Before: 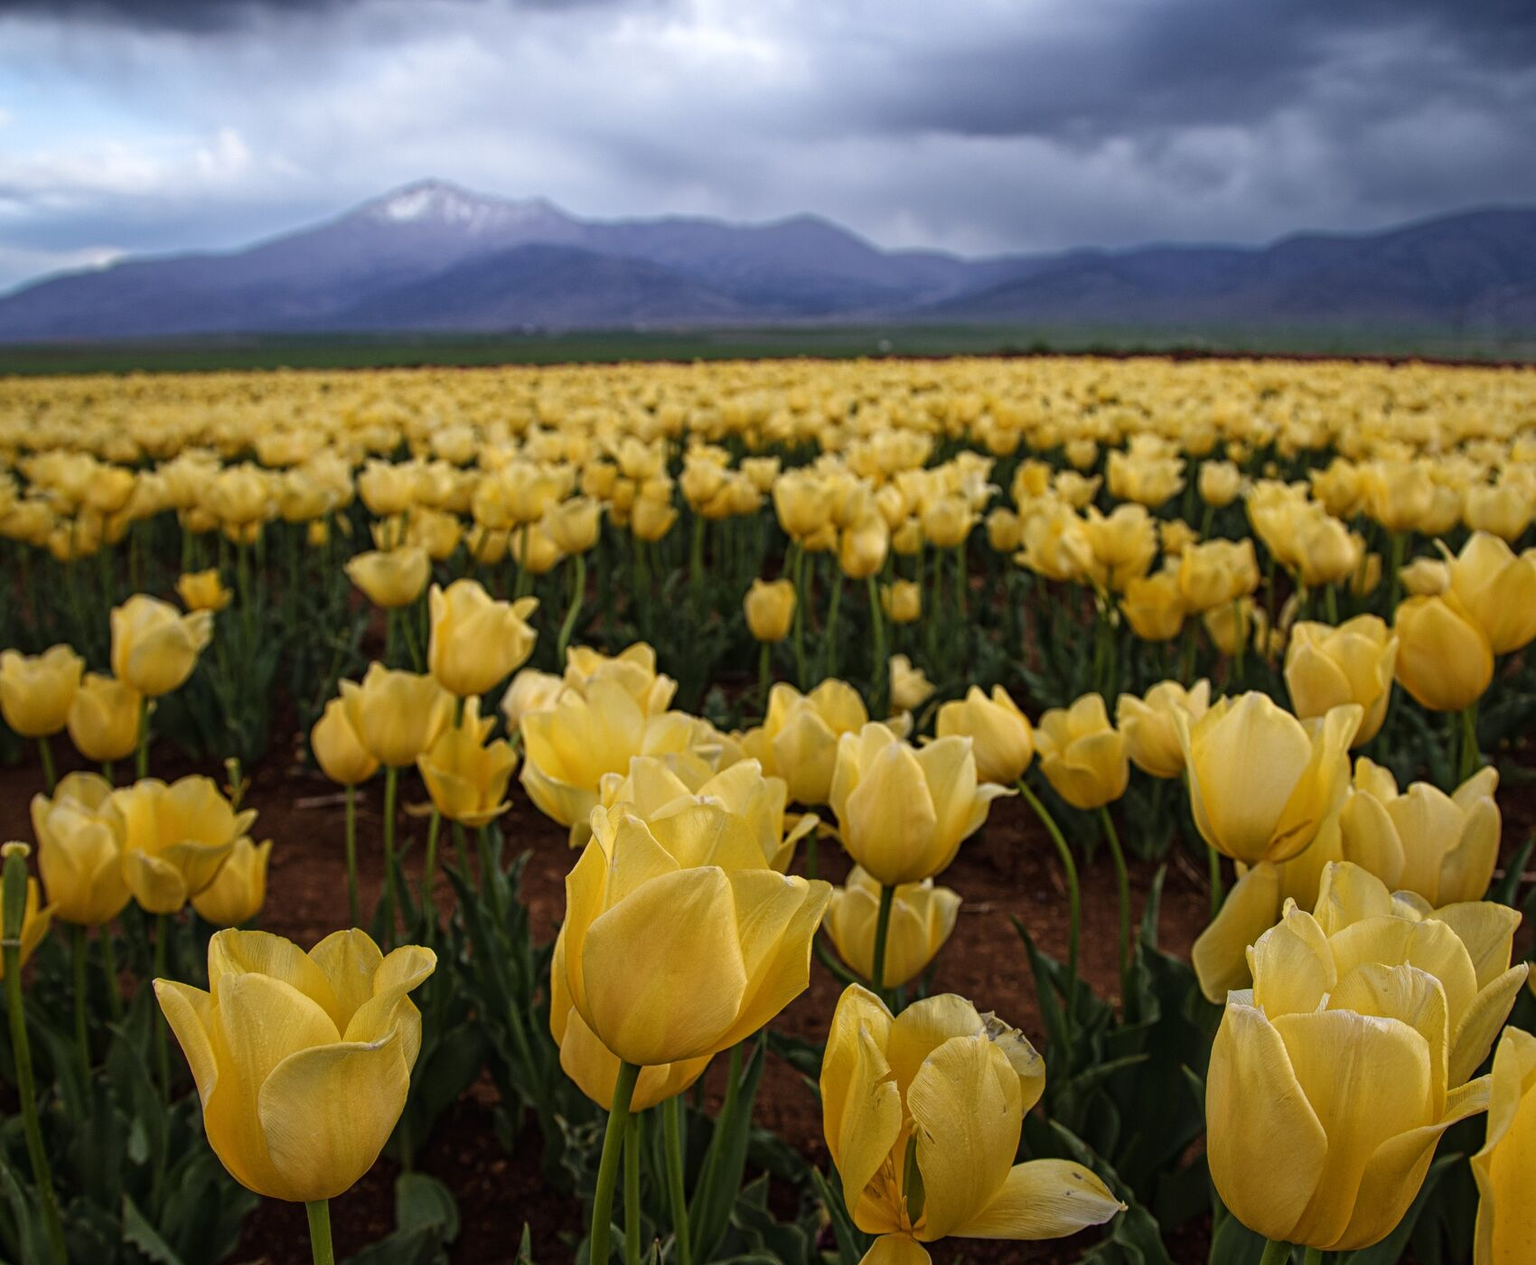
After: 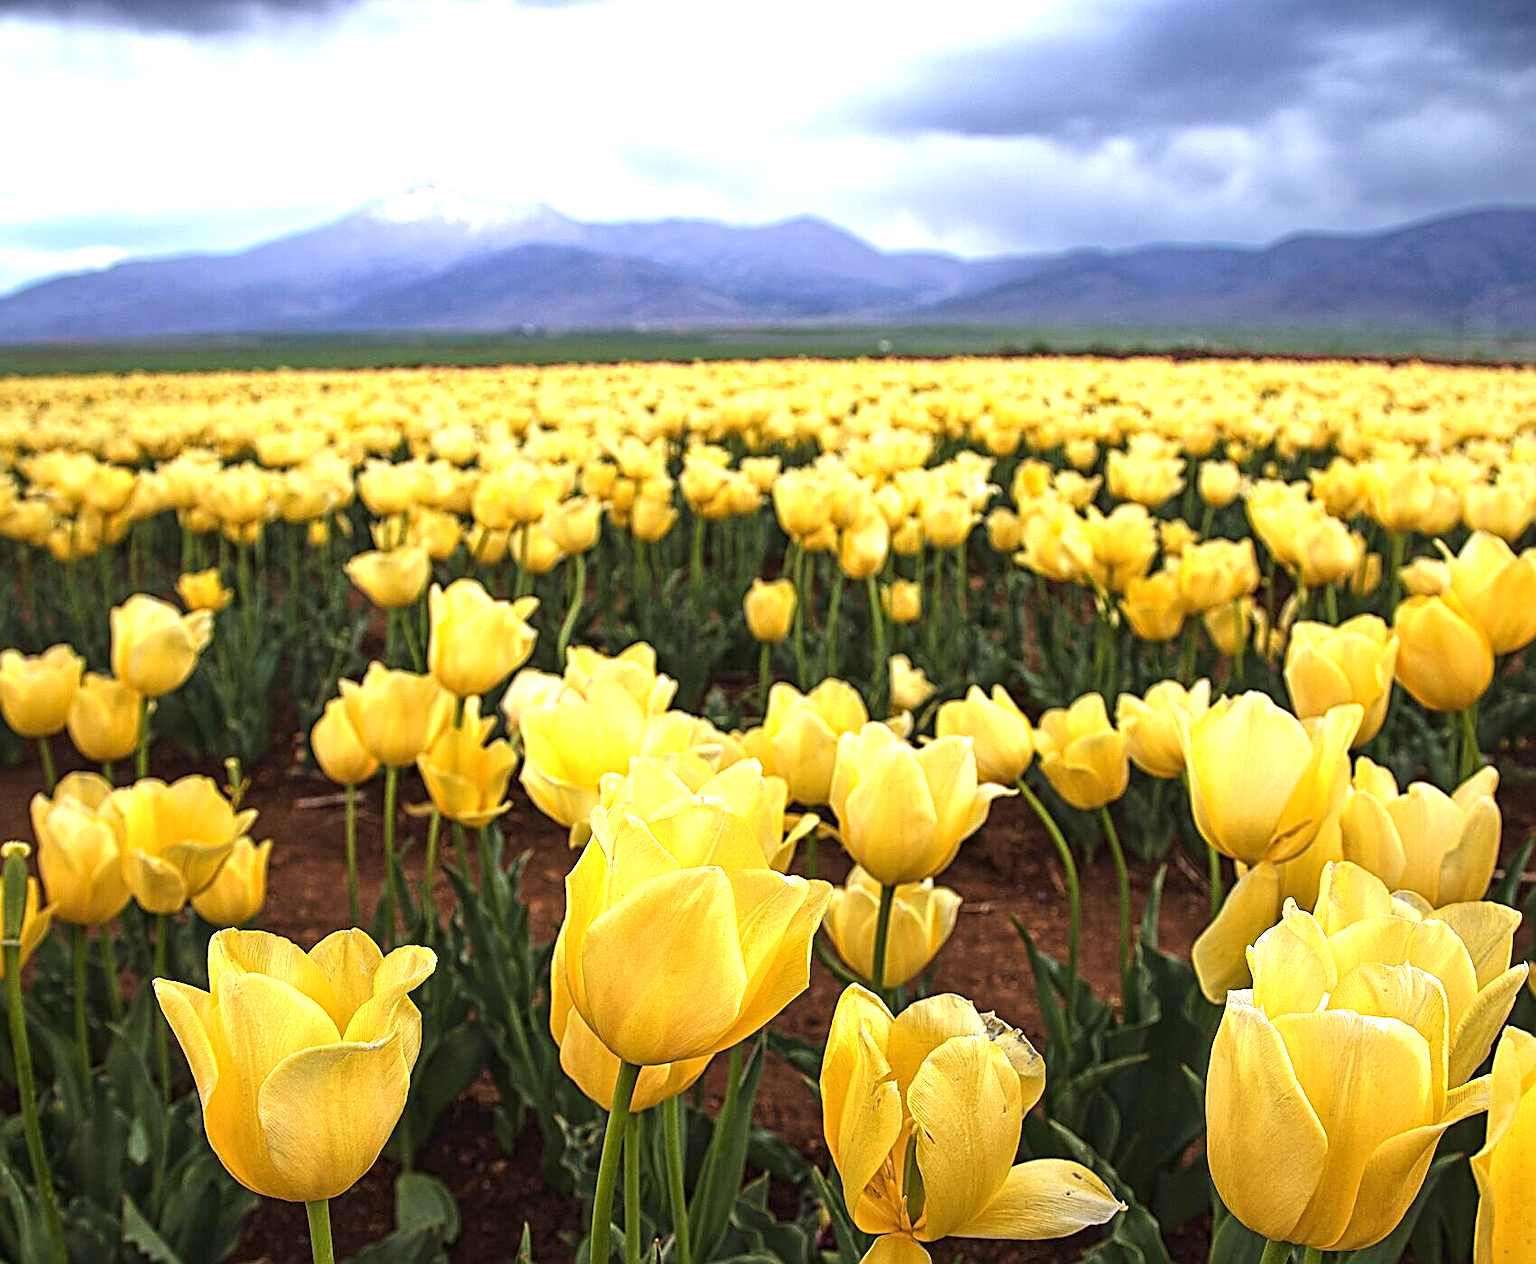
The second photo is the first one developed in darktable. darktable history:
exposure: black level correction 0, exposure 1.403 EV, compensate highlight preservation false
sharpen: amount 0.907
